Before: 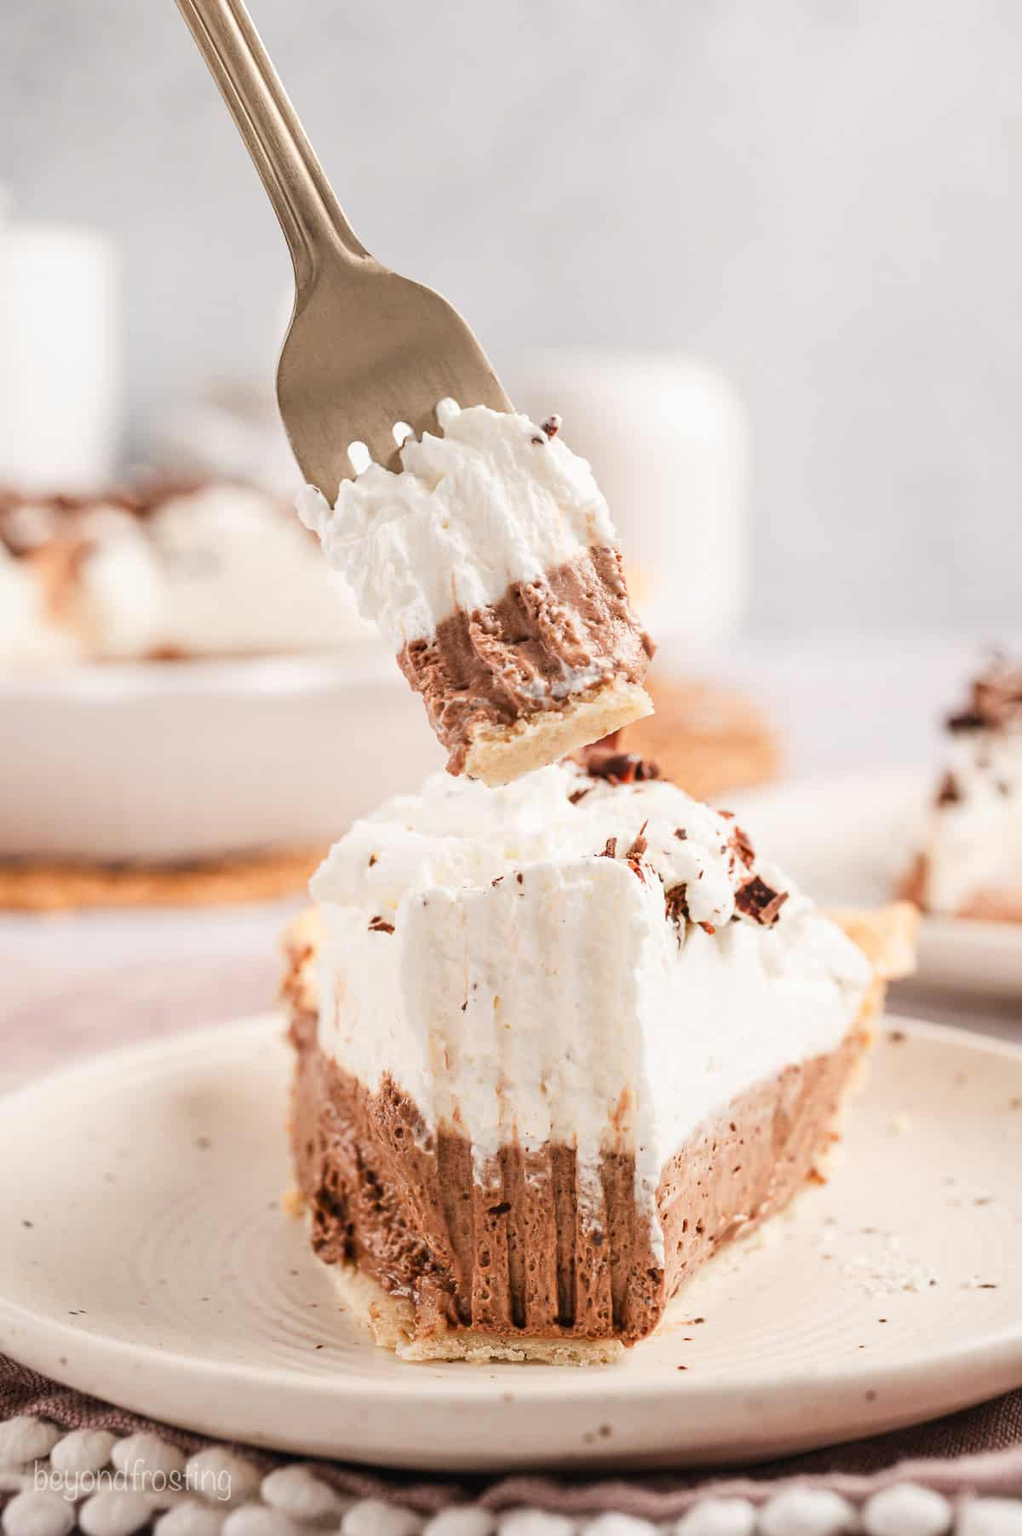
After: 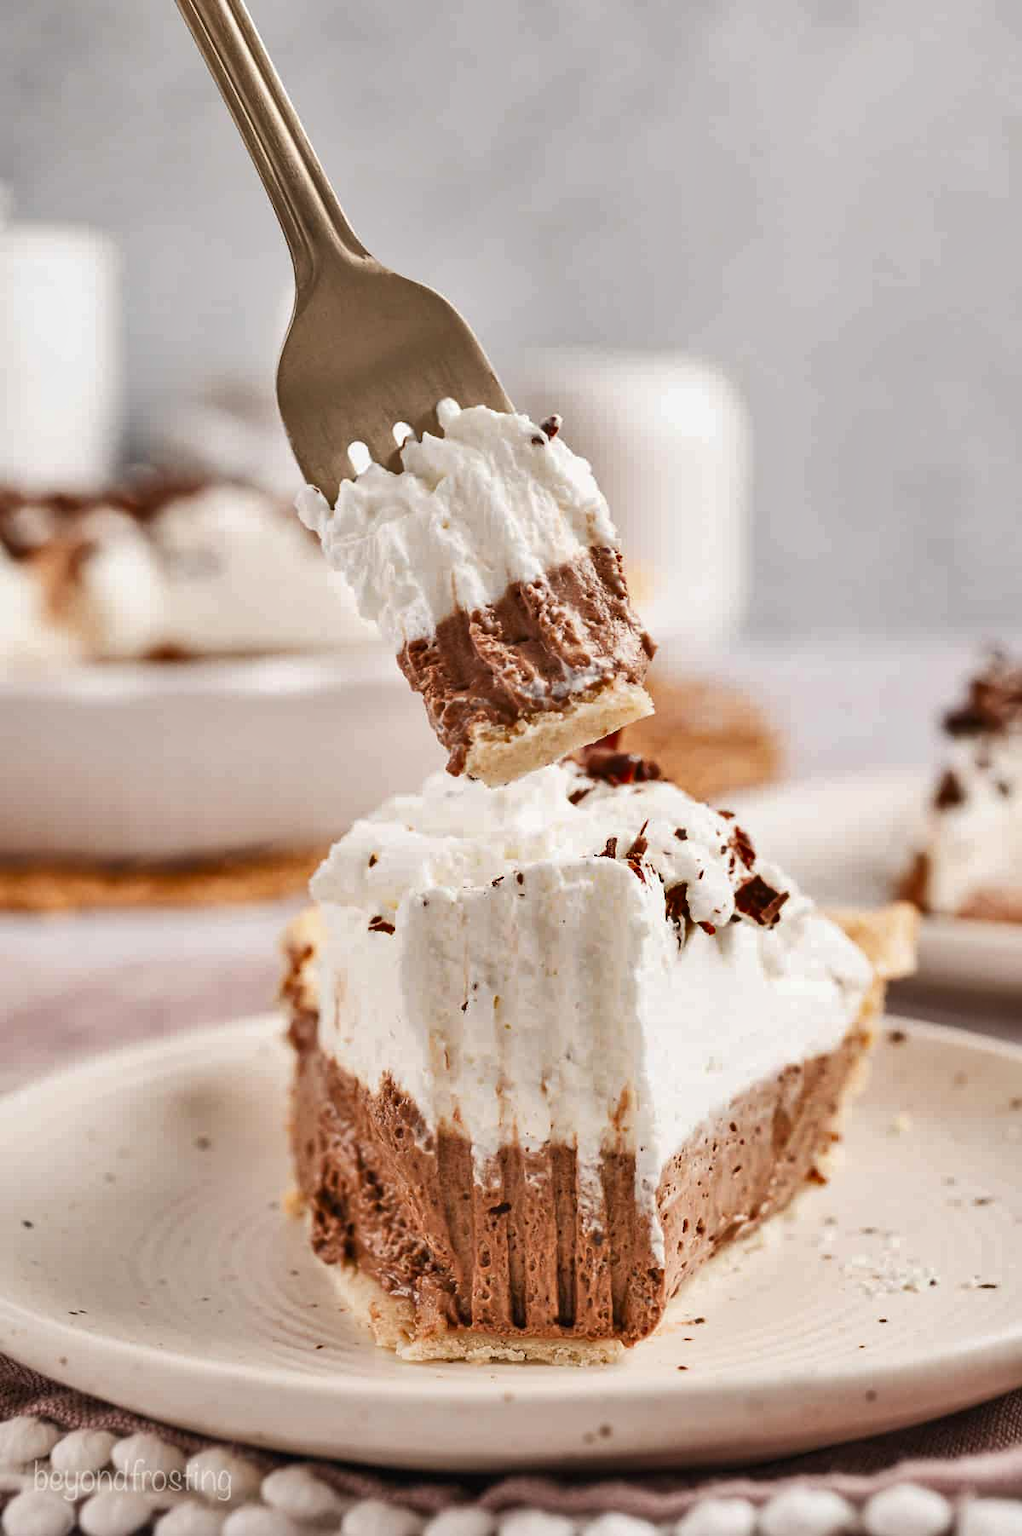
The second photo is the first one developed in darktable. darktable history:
shadows and highlights: shadows 76.29, highlights -60.67, soften with gaussian
